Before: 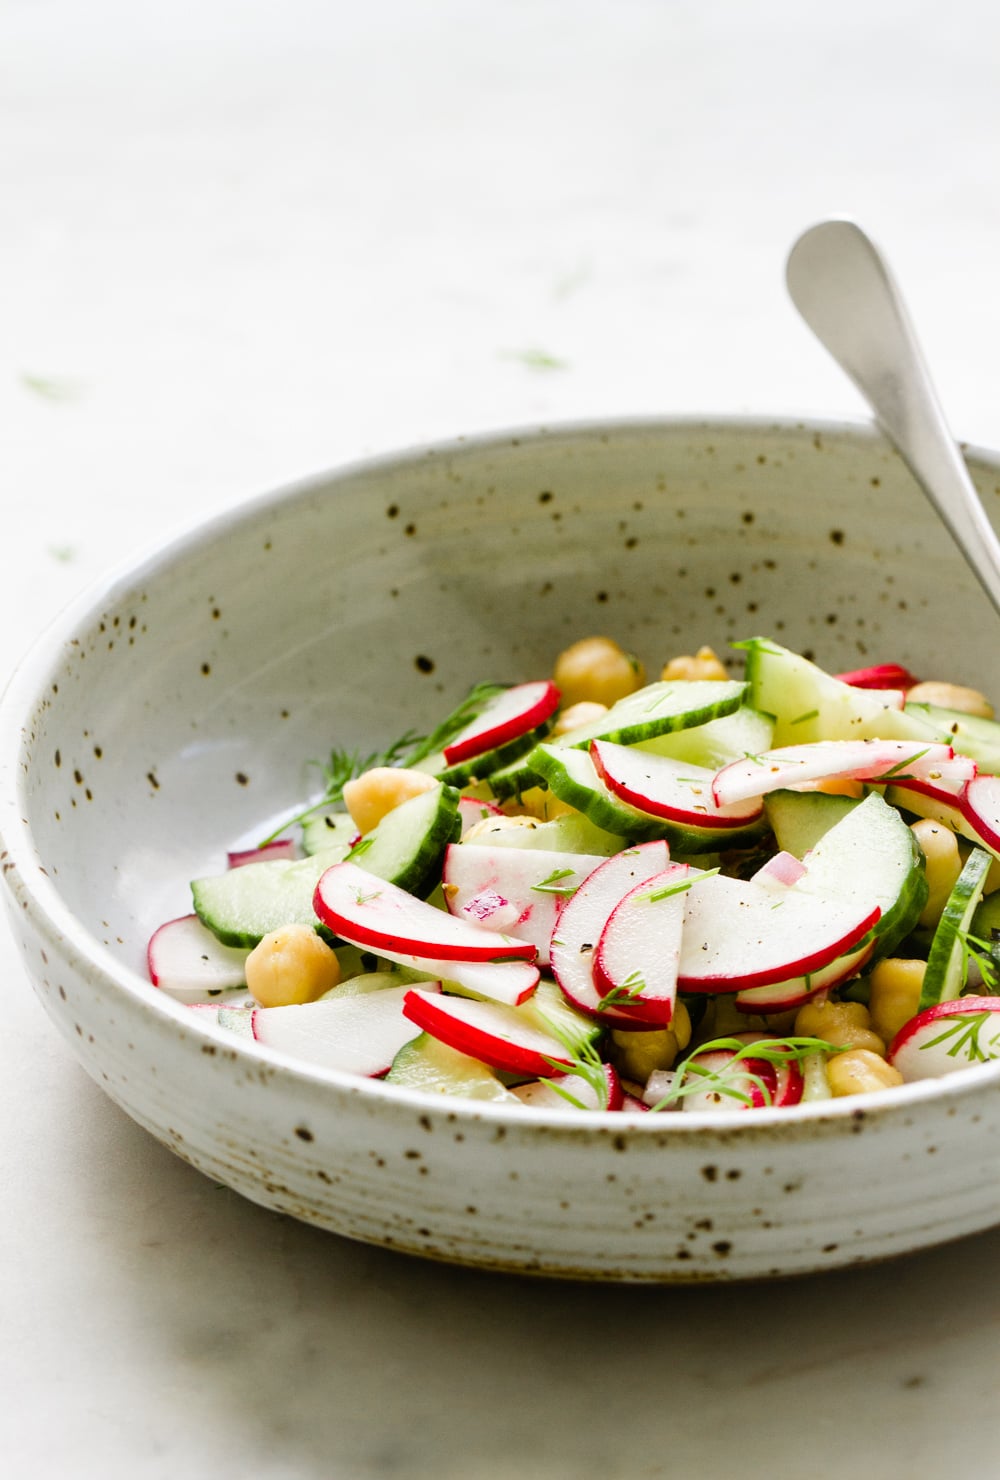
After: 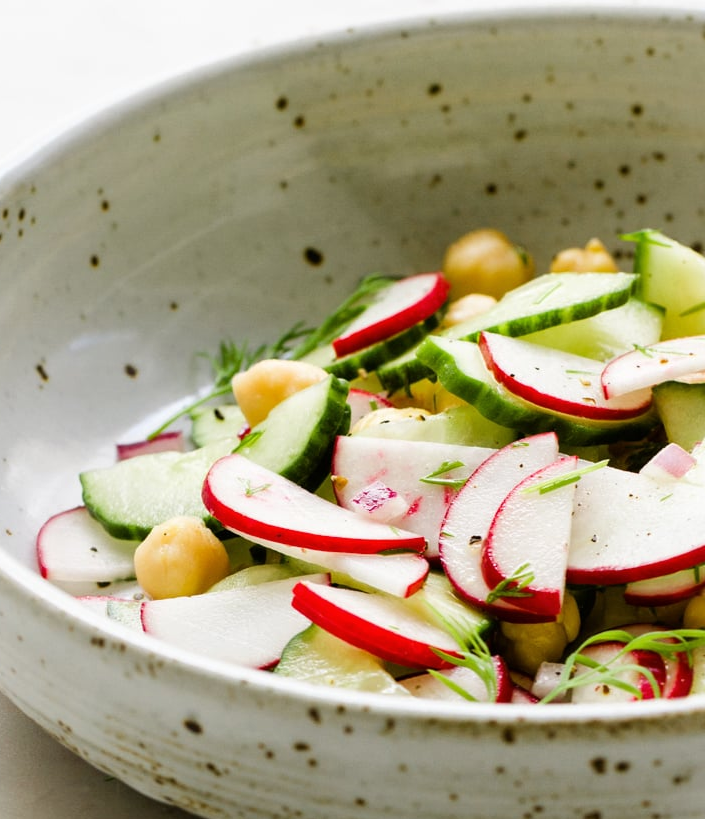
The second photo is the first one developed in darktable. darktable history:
crop: left 11.123%, top 27.61%, right 18.3%, bottom 17.034%
levels: mode automatic, gray 50.8%
